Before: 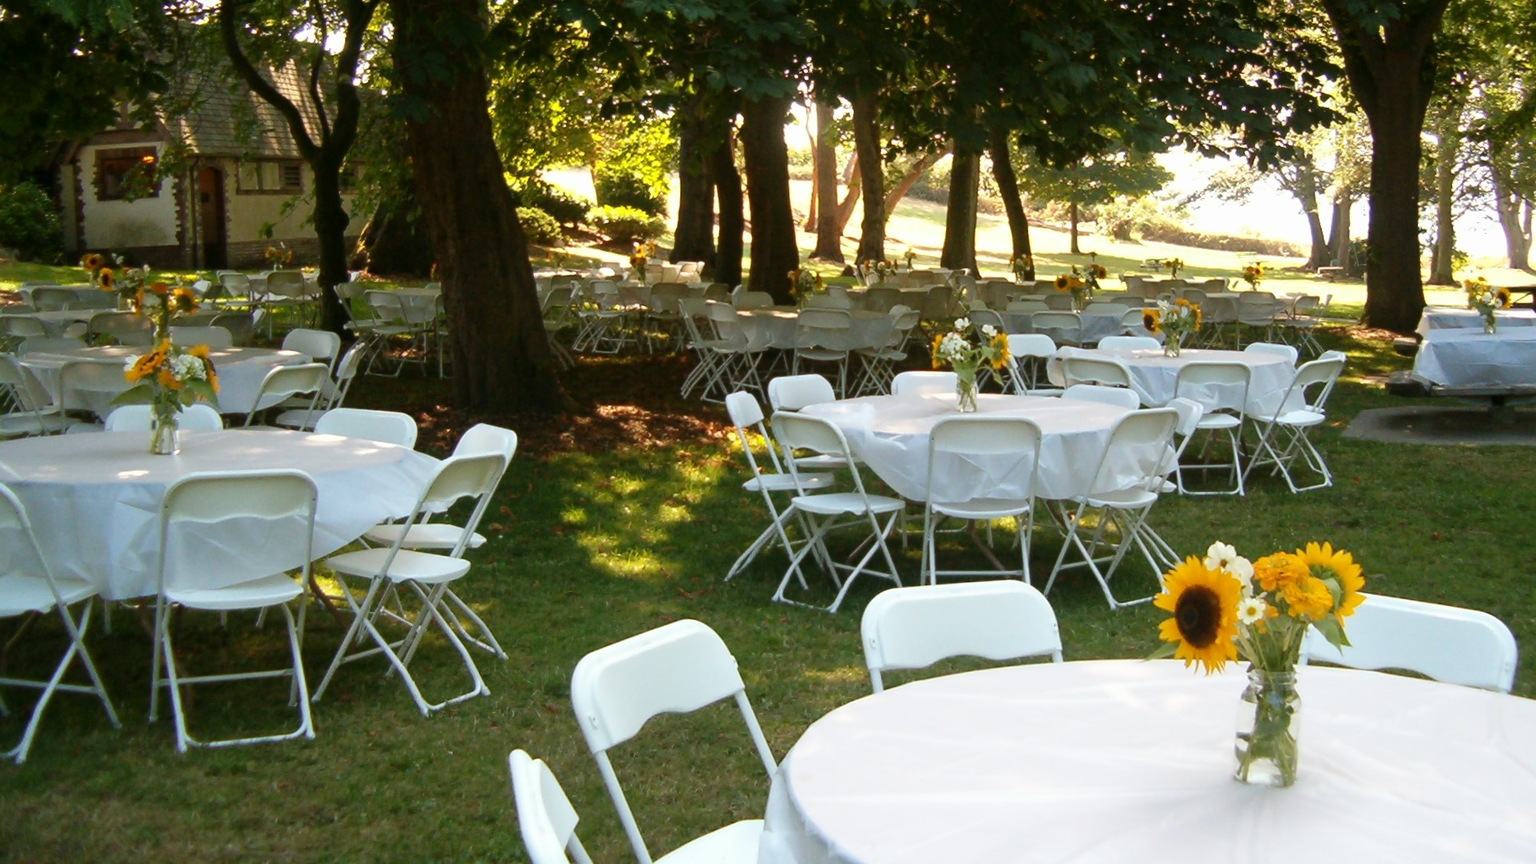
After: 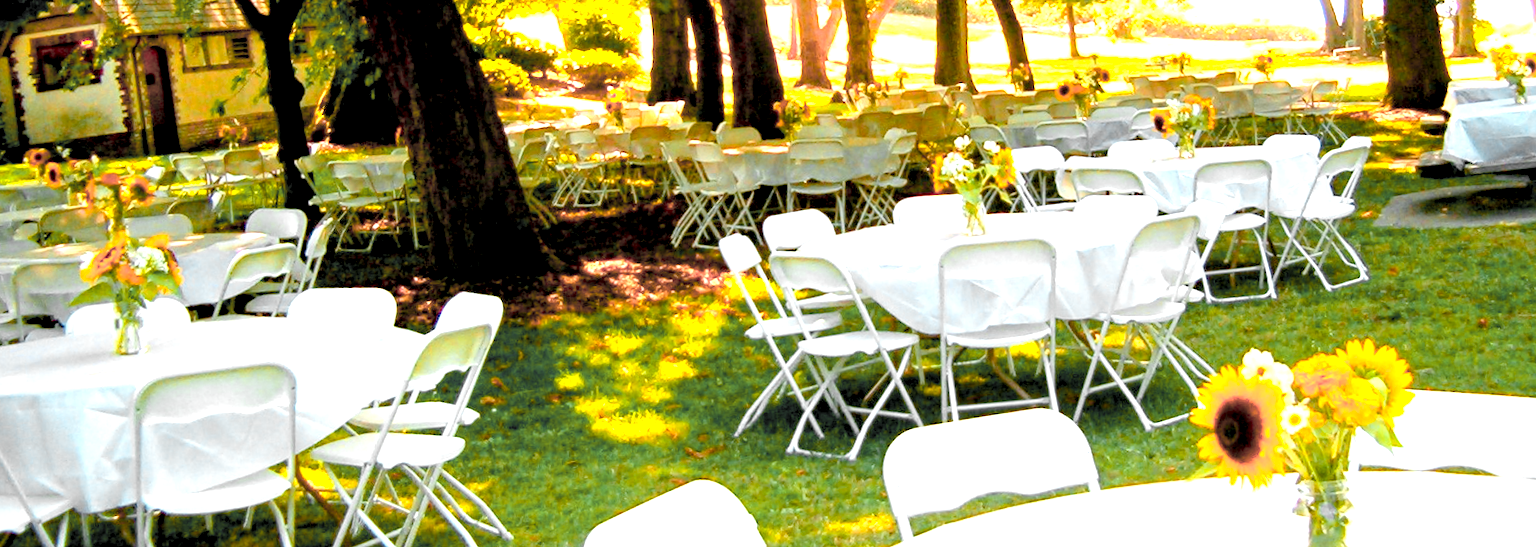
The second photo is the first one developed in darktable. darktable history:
local contrast: highlights 123%, shadows 126%, detail 140%, midtone range 0.254
contrast brightness saturation: brightness 0.28
color balance rgb: global vibrance 42.74%
crop: top 16.727%, bottom 16.727%
color zones: curves: ch0 [(0.257, 0.558) (0.75, 0.565)]; ch1 [(0.004, 0.857) (0.14, 0.416) (0.257, 0.695) (0.442, 0.032) (0.736, 0.266) (0.891, 0.741)]; ch2 [(0, 0.623) (0.112, 0.436) (0.271, 0.474) (0.516, 0.64) (0.743, 0.286)]
rotate and perspective: rotation -5°, crop left 0.05, crop right 0.952, crop top 0.11, crop bottom 0.89
haze removal: compatibility mode true, adaptive false
exposure: black level correction 0.008, exposure 0.979 EV, compensate highlight preservation false
